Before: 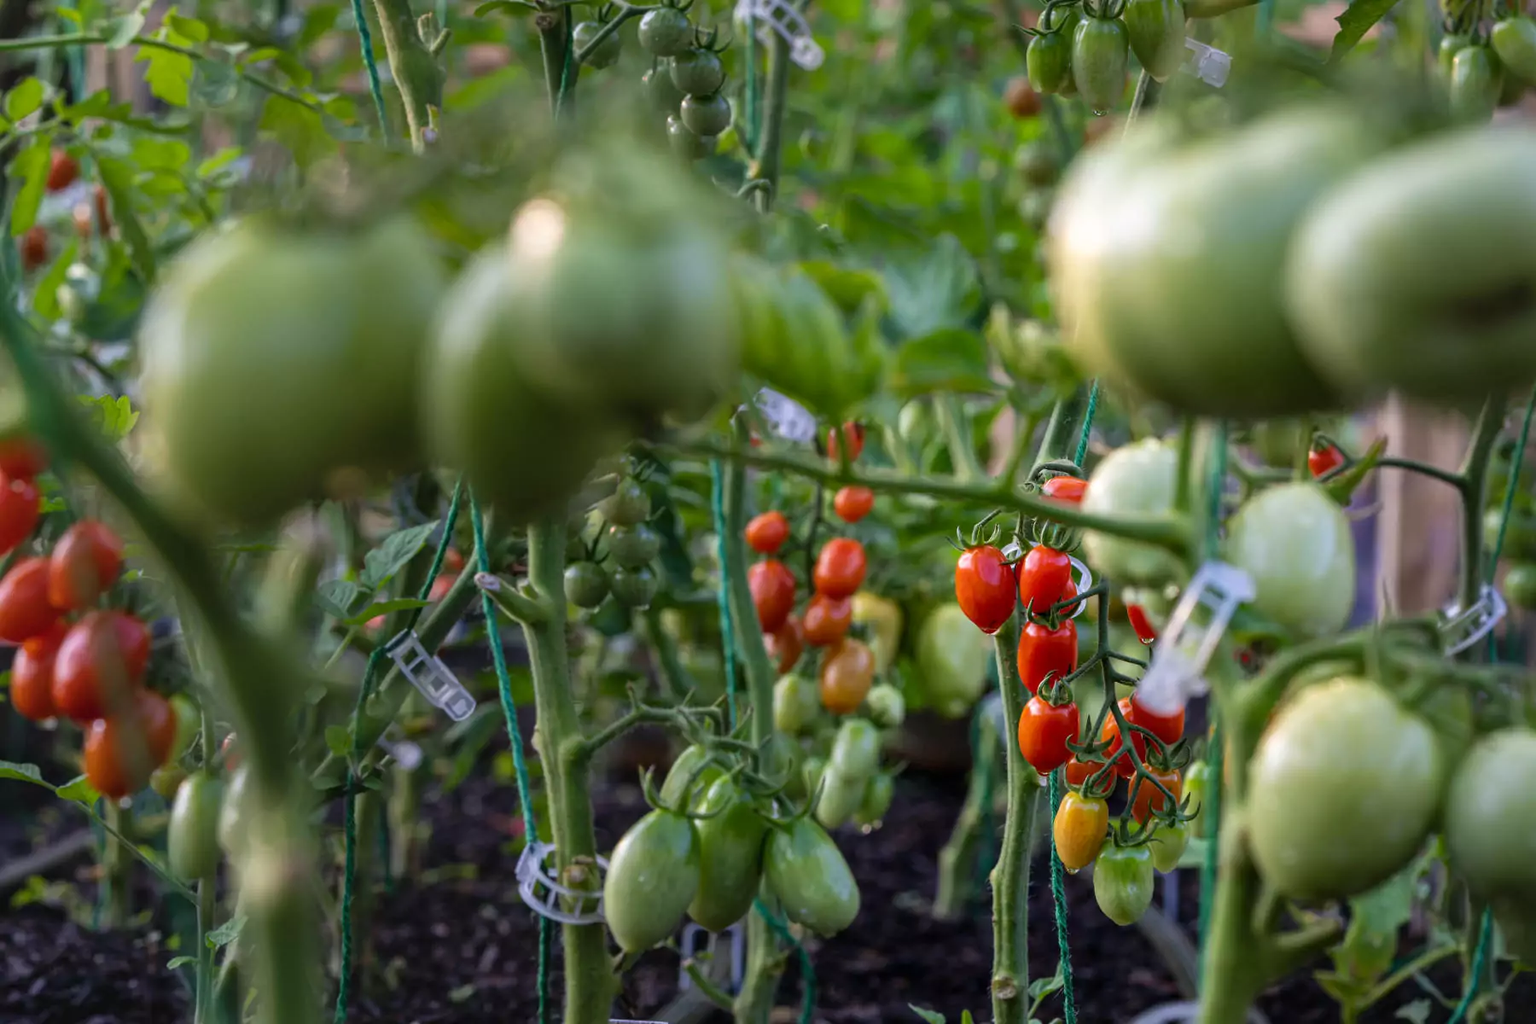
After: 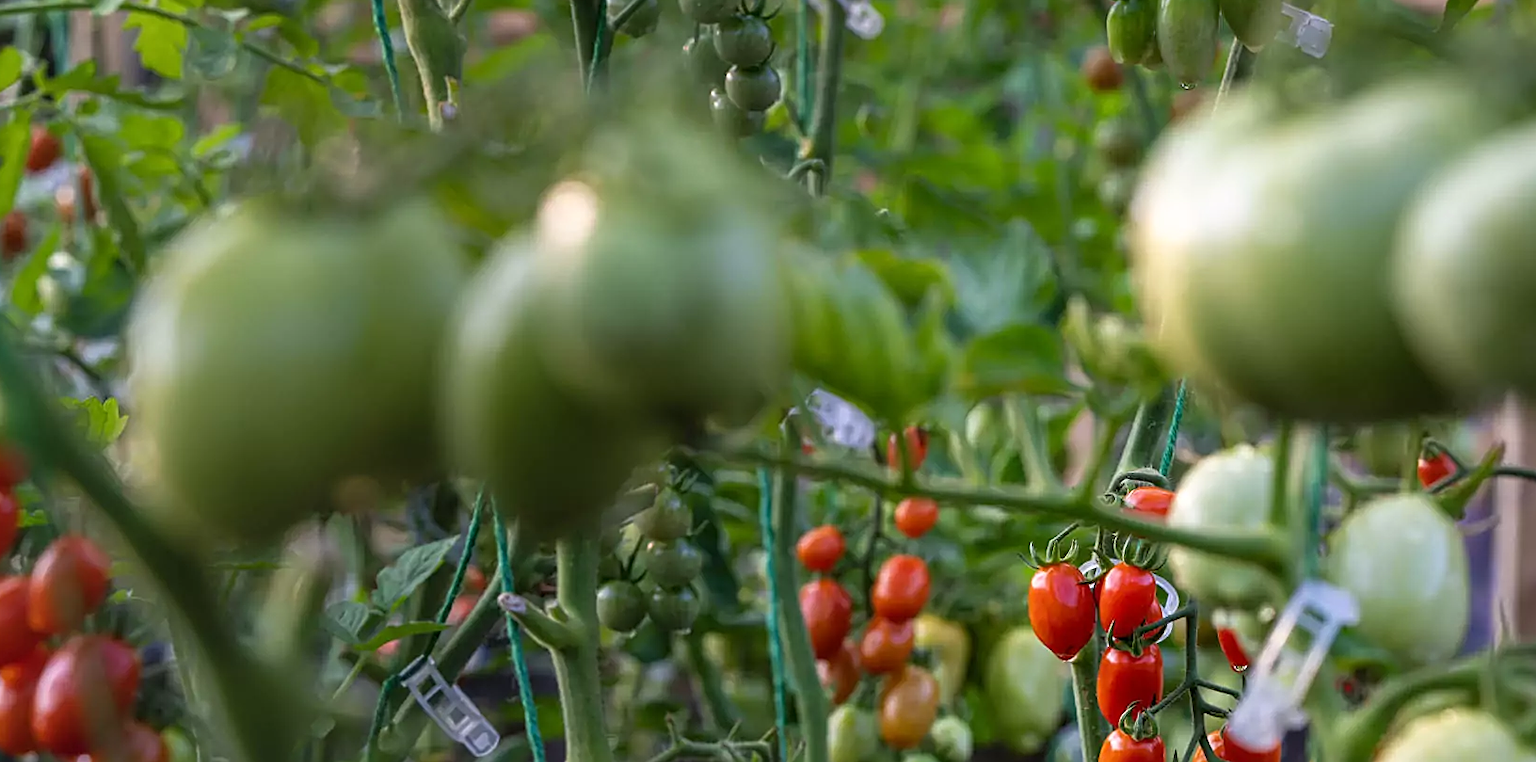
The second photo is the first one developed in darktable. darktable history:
shadows and highlights: shadows 0, highlights 40
crop: left 1.509%, top 3.452%, right 7.696%, bottom 28.452%
sharpen: on, module defaults
